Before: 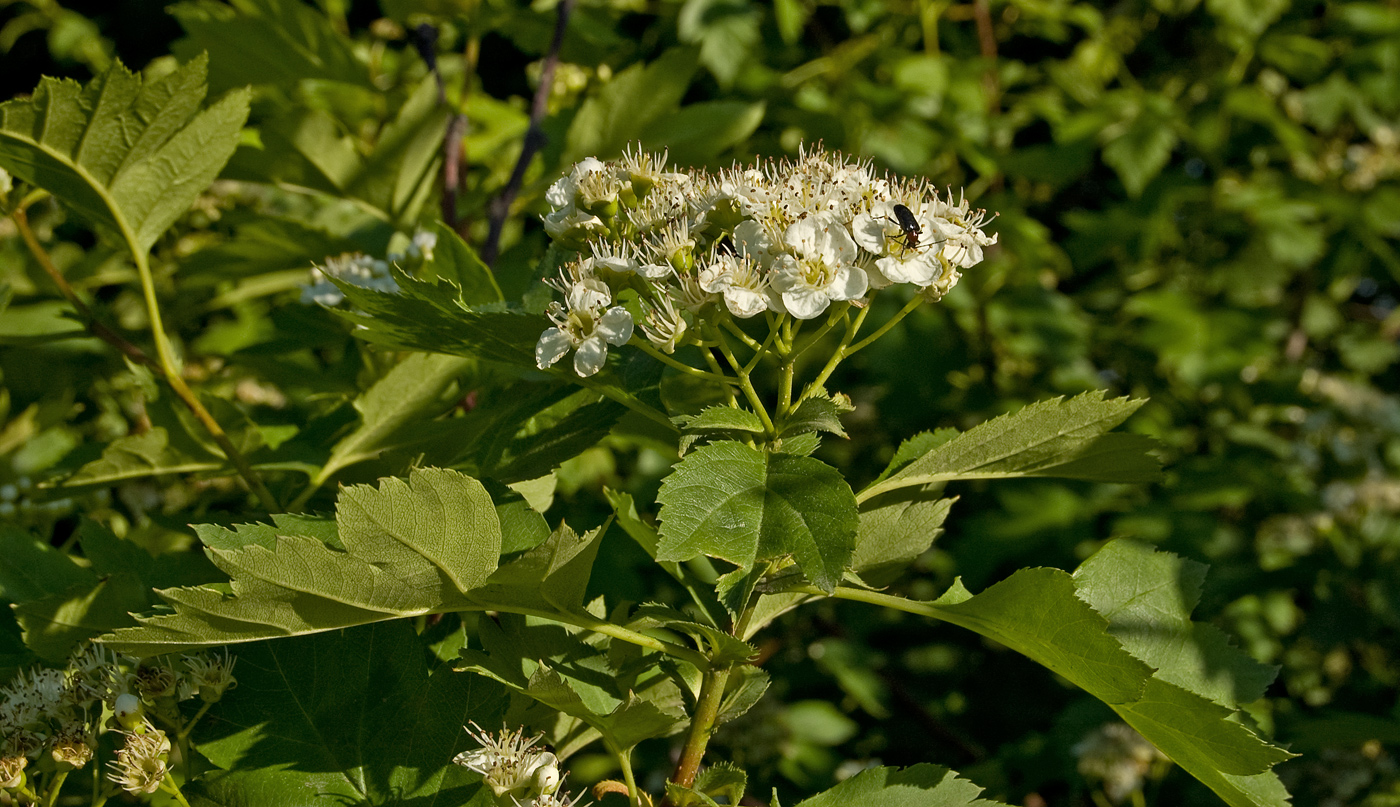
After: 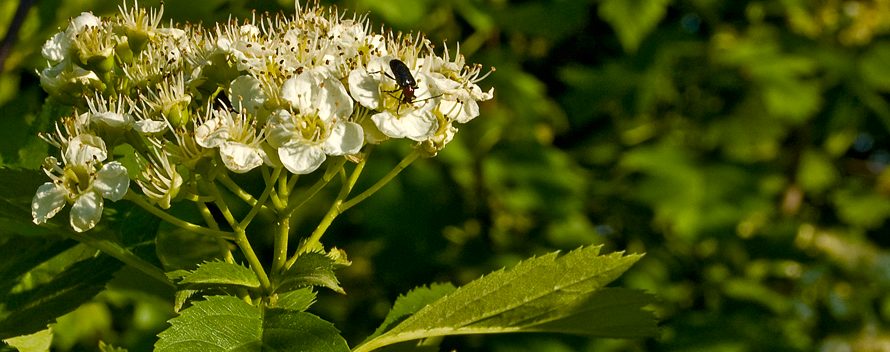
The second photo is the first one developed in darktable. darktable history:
crop: left 36.042%, top 17.986%, right 0.331%, bottom 38.371%
exposure: exposure -0.492 EV, compensate exposure bias true, compensate highlight preservation false
color balance rgb: highlights gain › chroma 0.242%, highlights gain › hue 331.34°, perceptual saturation grading › global saturation 20%, perceptual saturation grading › highlights -25.5%, perceptual saturation grading › shadows 49.877%, perceptual brilliance grading › global brilliance 17.594%, global vibrance 20%
